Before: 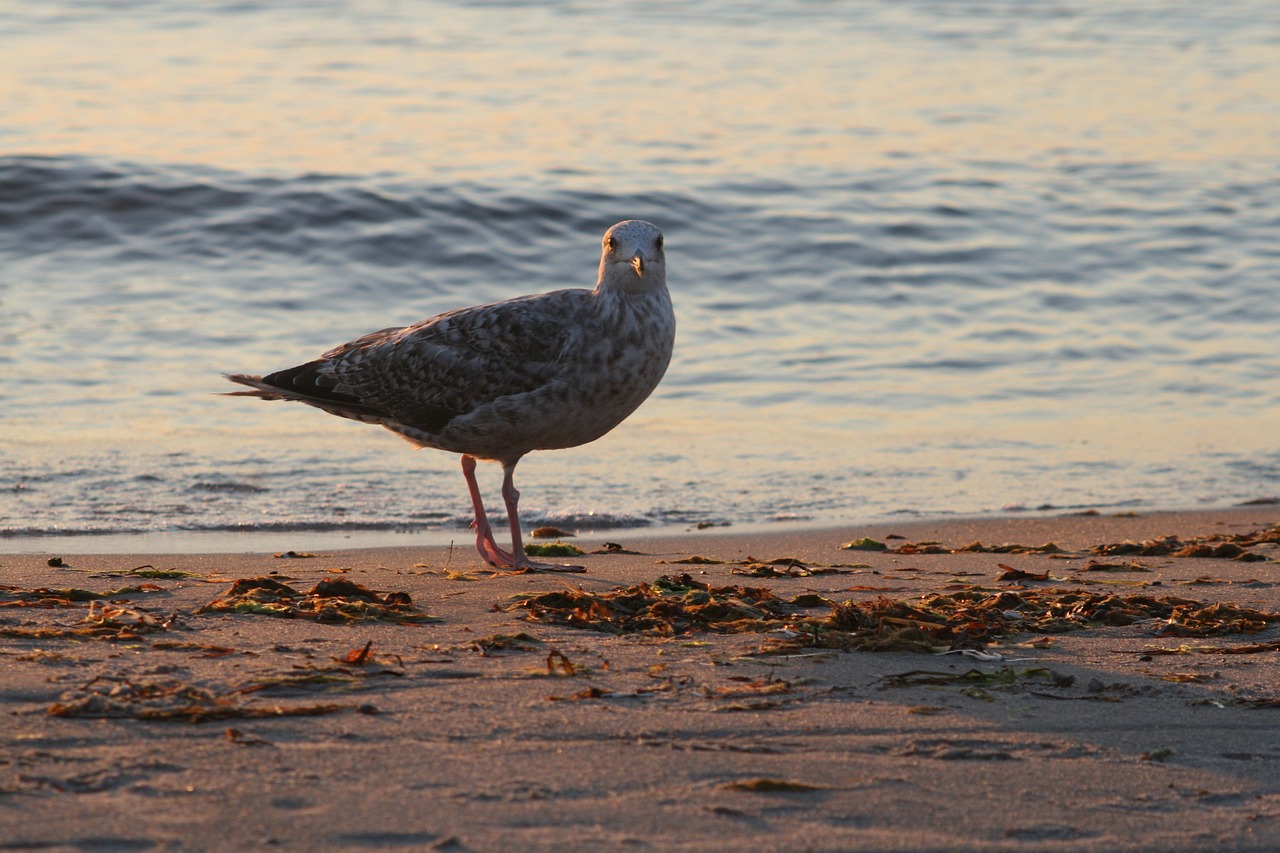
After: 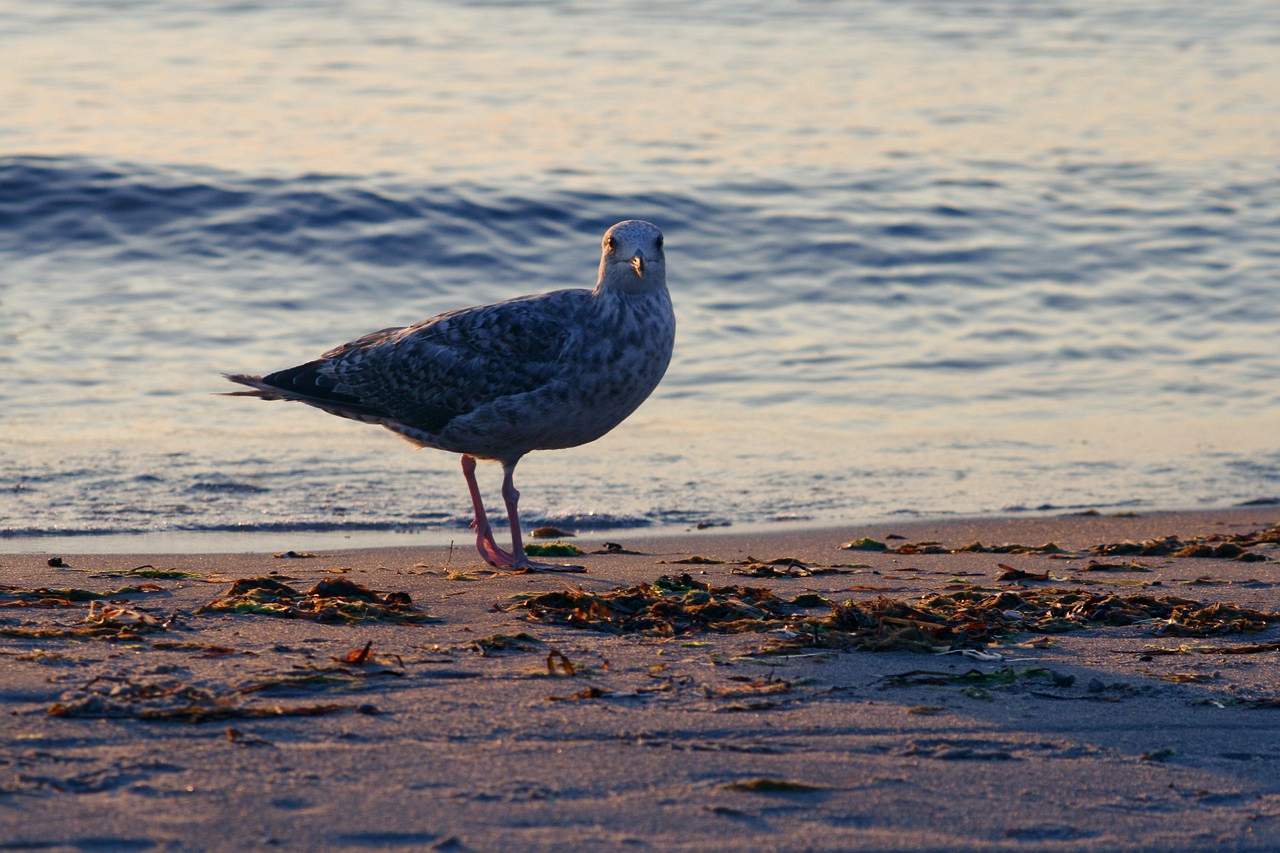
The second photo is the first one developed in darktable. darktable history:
local contrast: mode bilateral grid, contrast 21, coarseness 49, detail 120%, midtone range 0.2
color balance rgb: shadows lift › luminance -40.743%, shadows lift › chroma 13.884%, shadows lift › hue 260.54°, perceptual saturation grading › global saturation 20%, perceptual saturation grading › highlights -49.673%, perceptual saturation grading › shadows 25.956%
tone equalizer: on, module defaults
